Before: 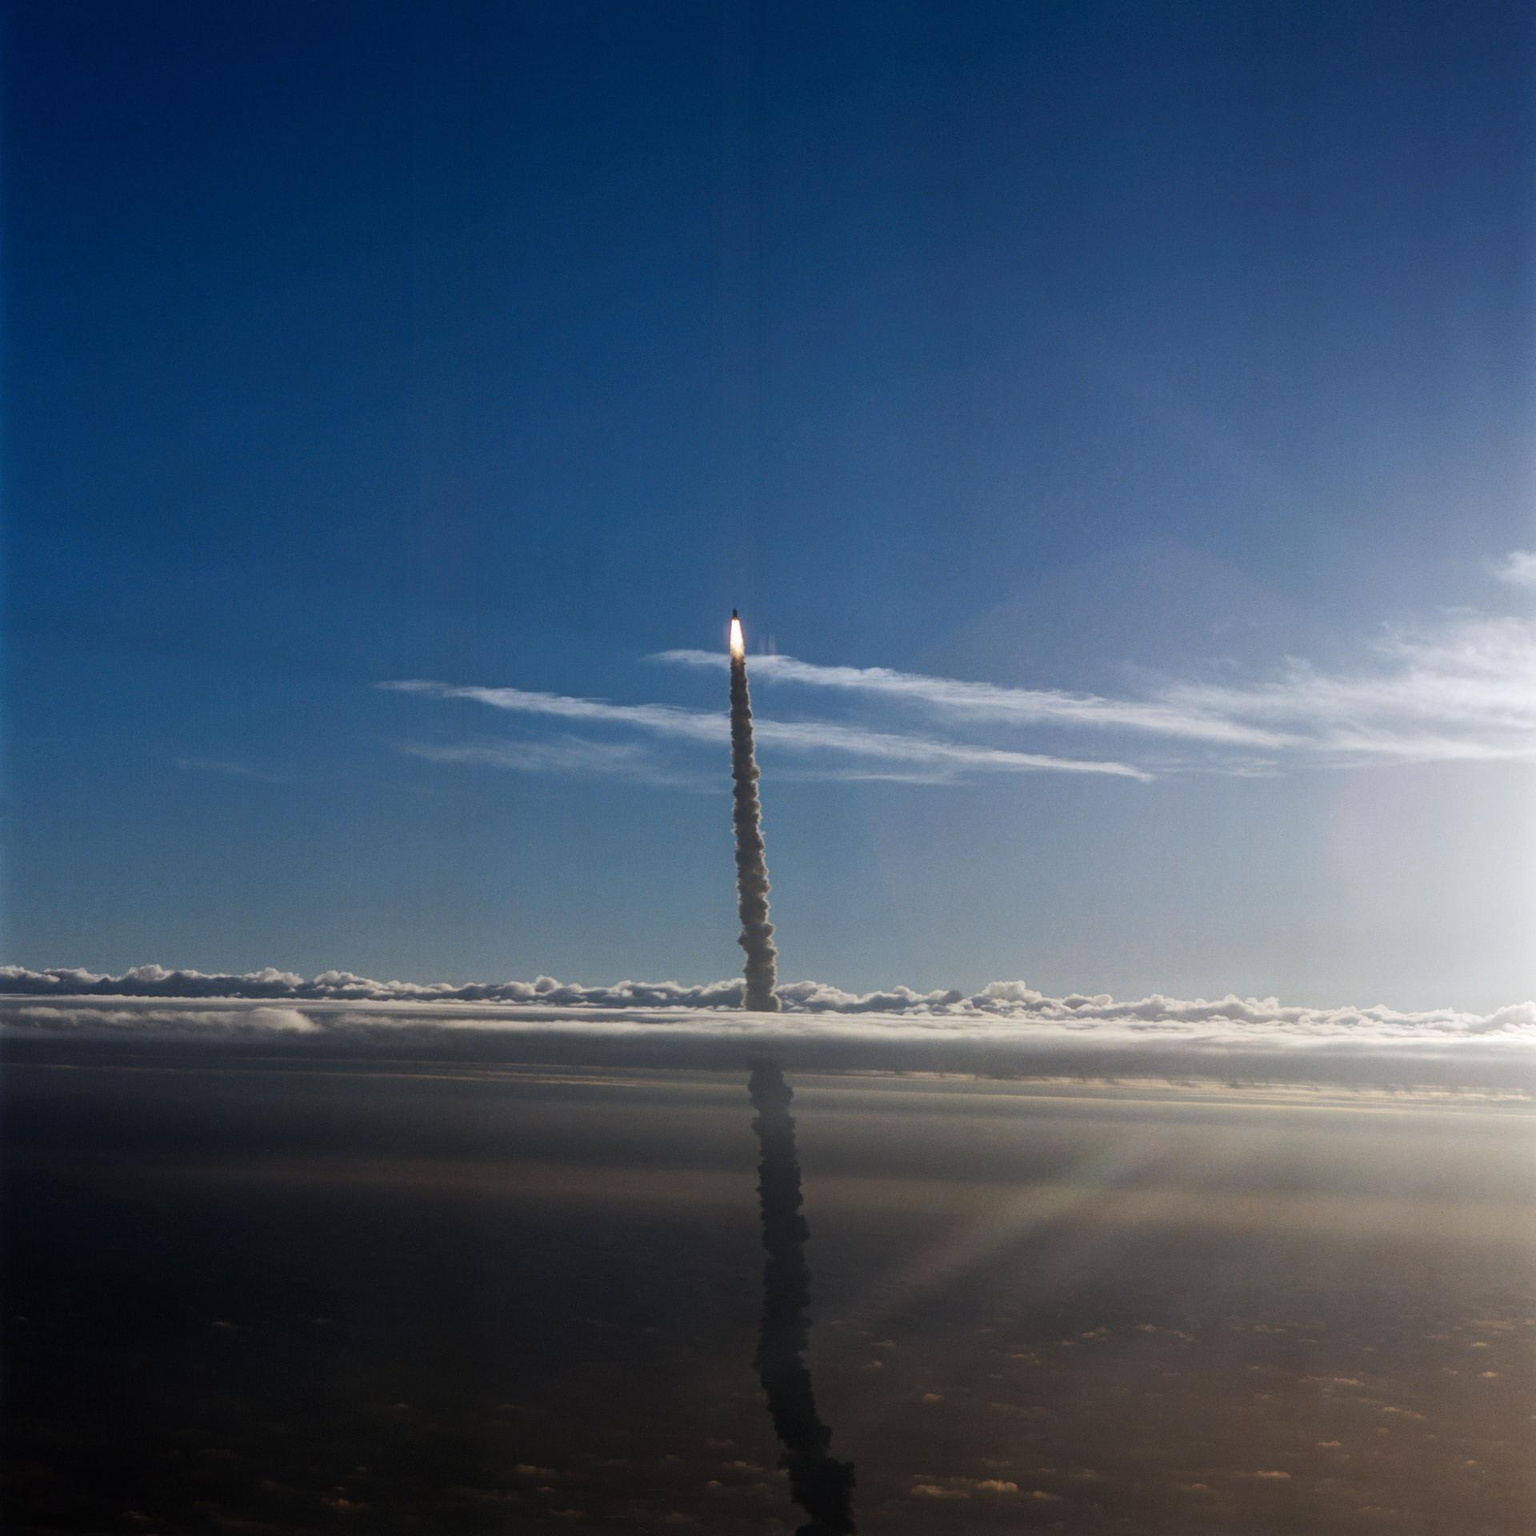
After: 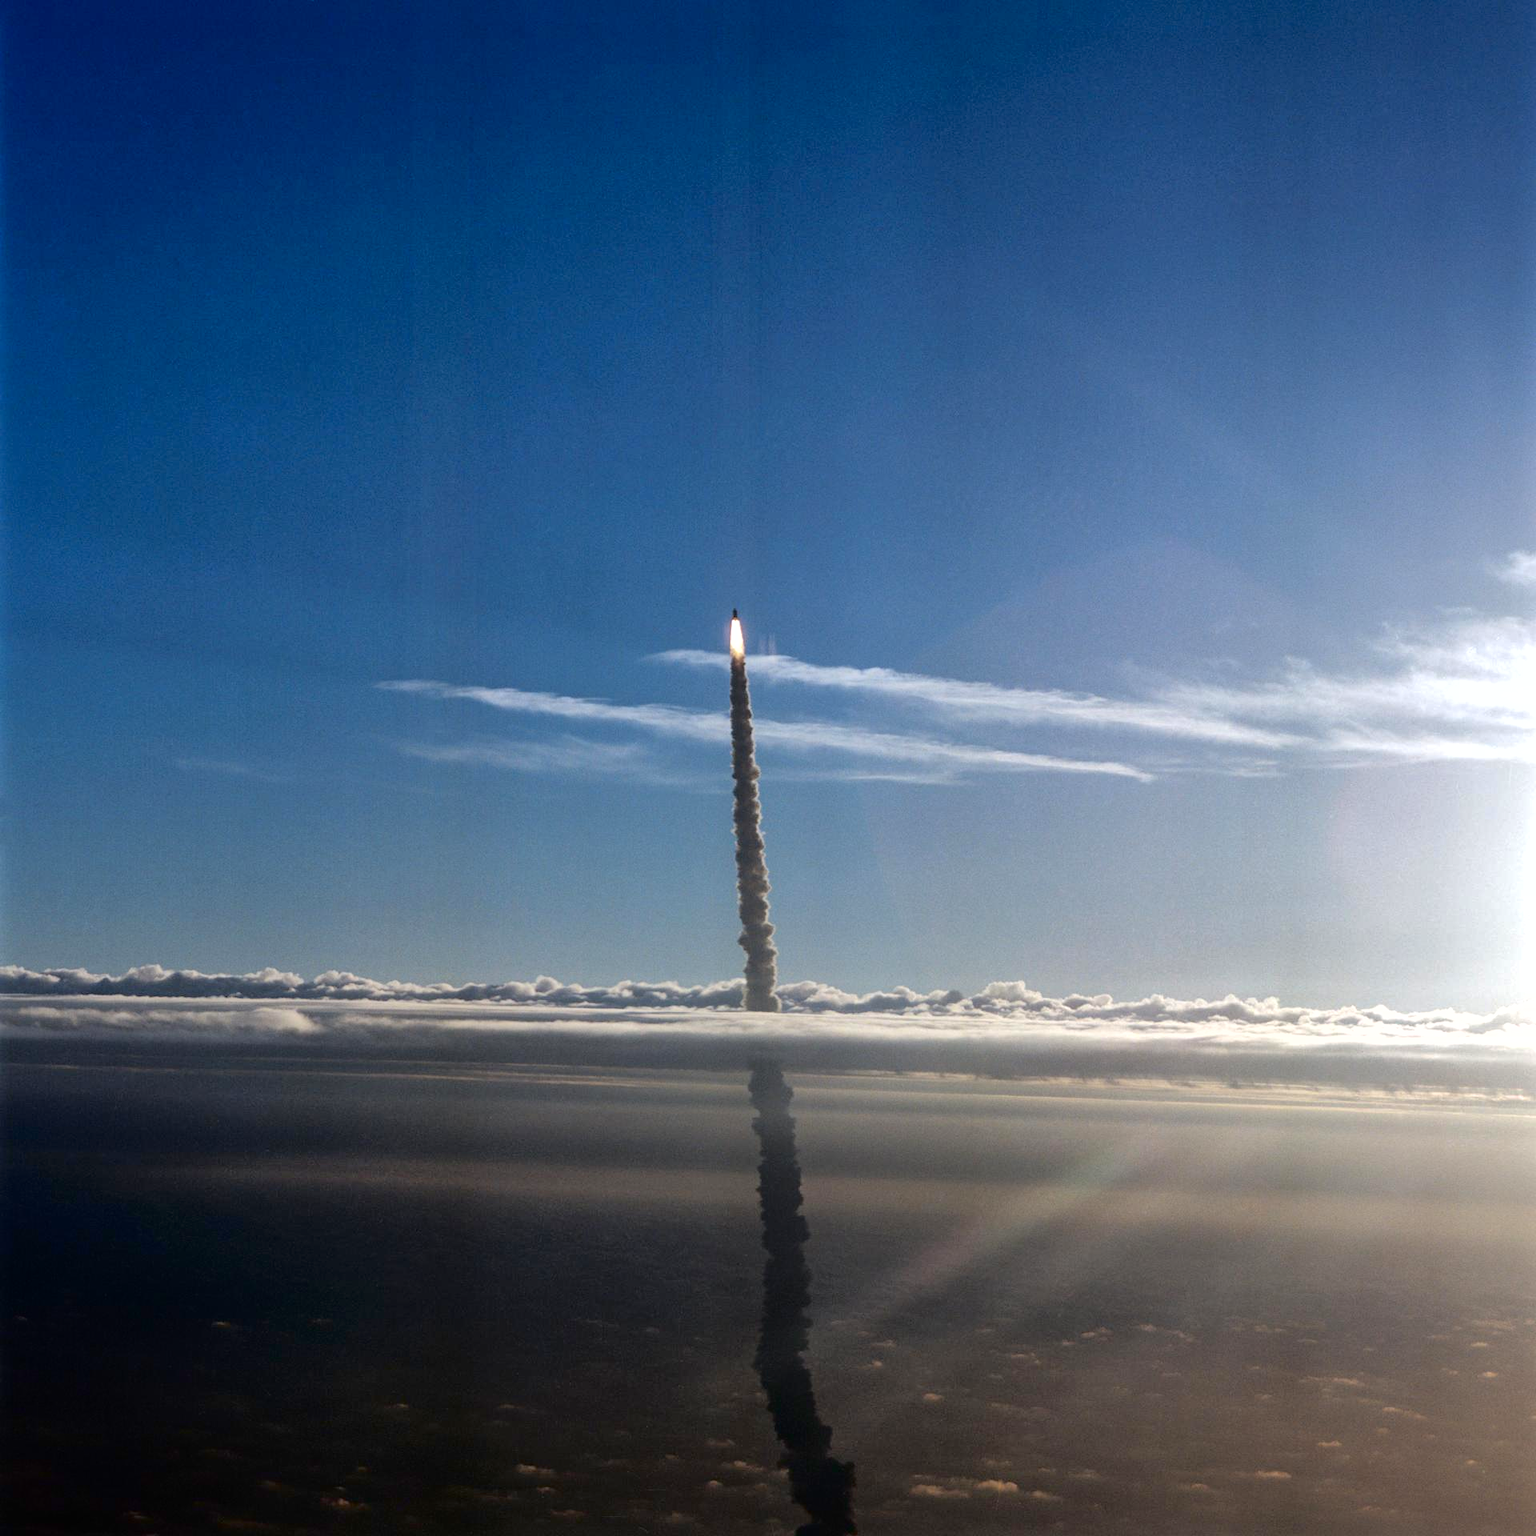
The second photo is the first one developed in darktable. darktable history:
shadows and highlights: on, module defaults
exposure: black level correction 0, exposure 0.5 EV, compensate highlight preservation false
fill light: exposure -2 EV, width 8.6
